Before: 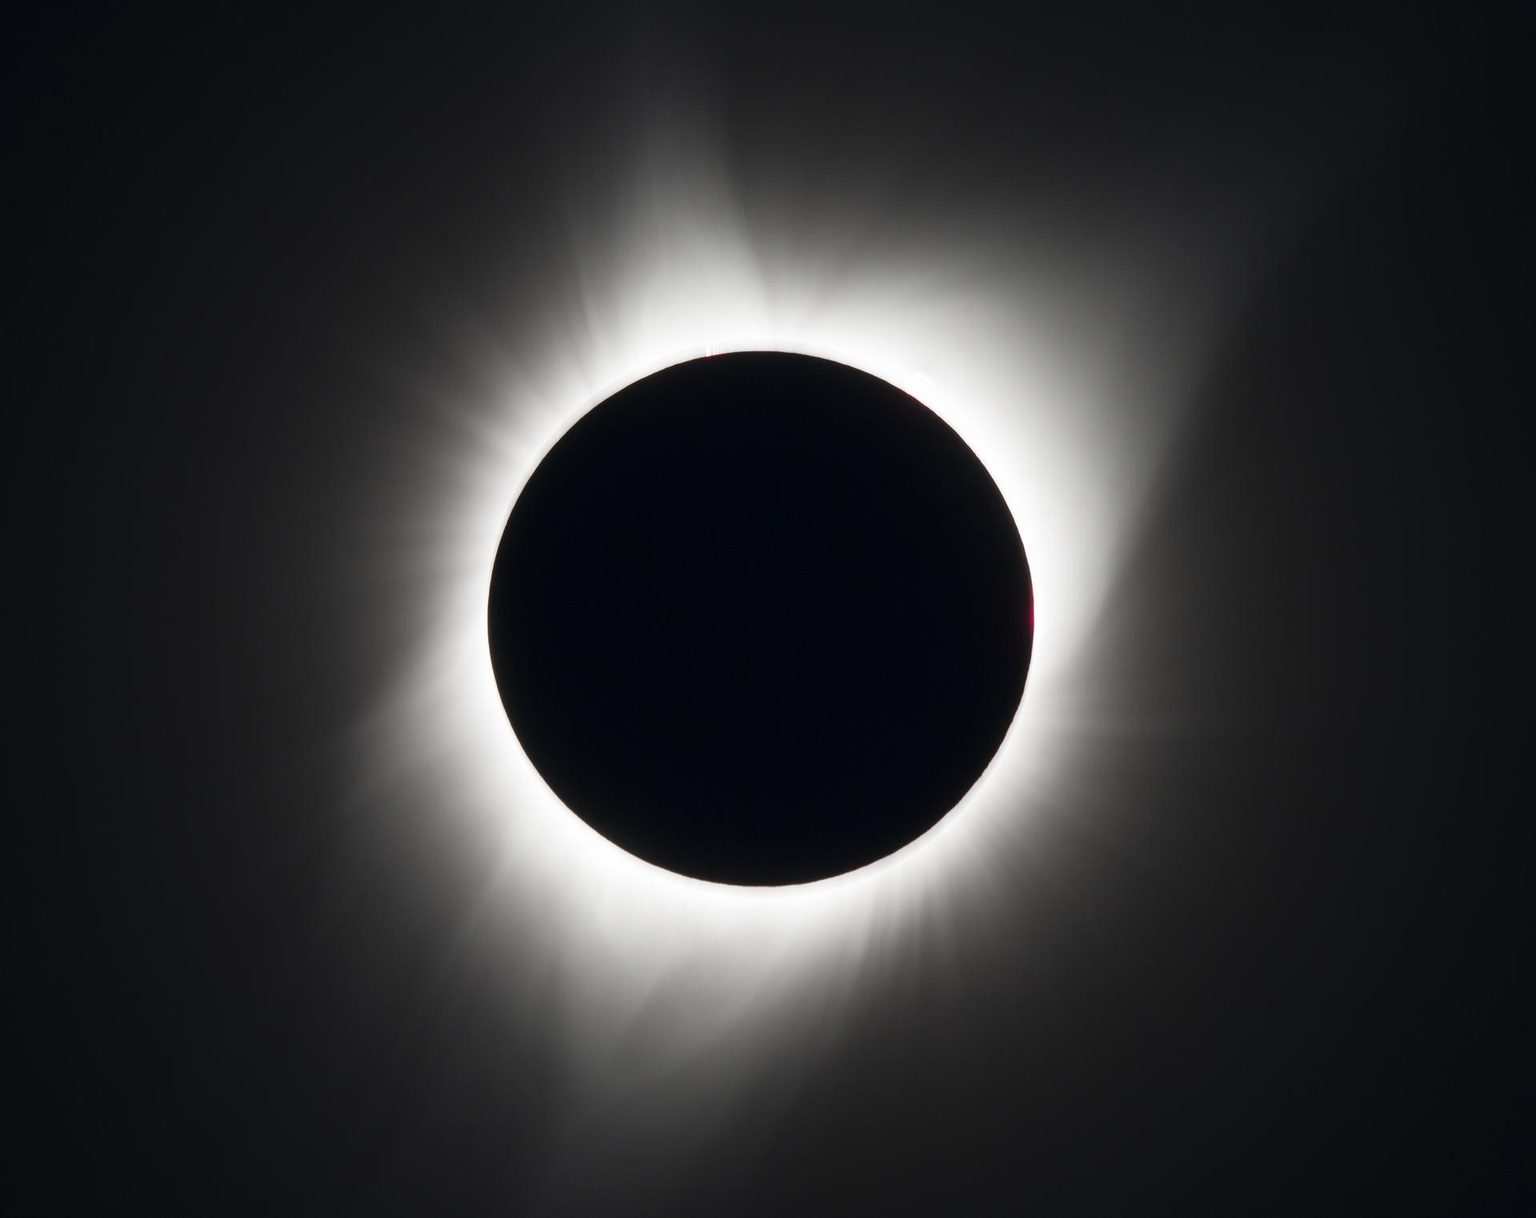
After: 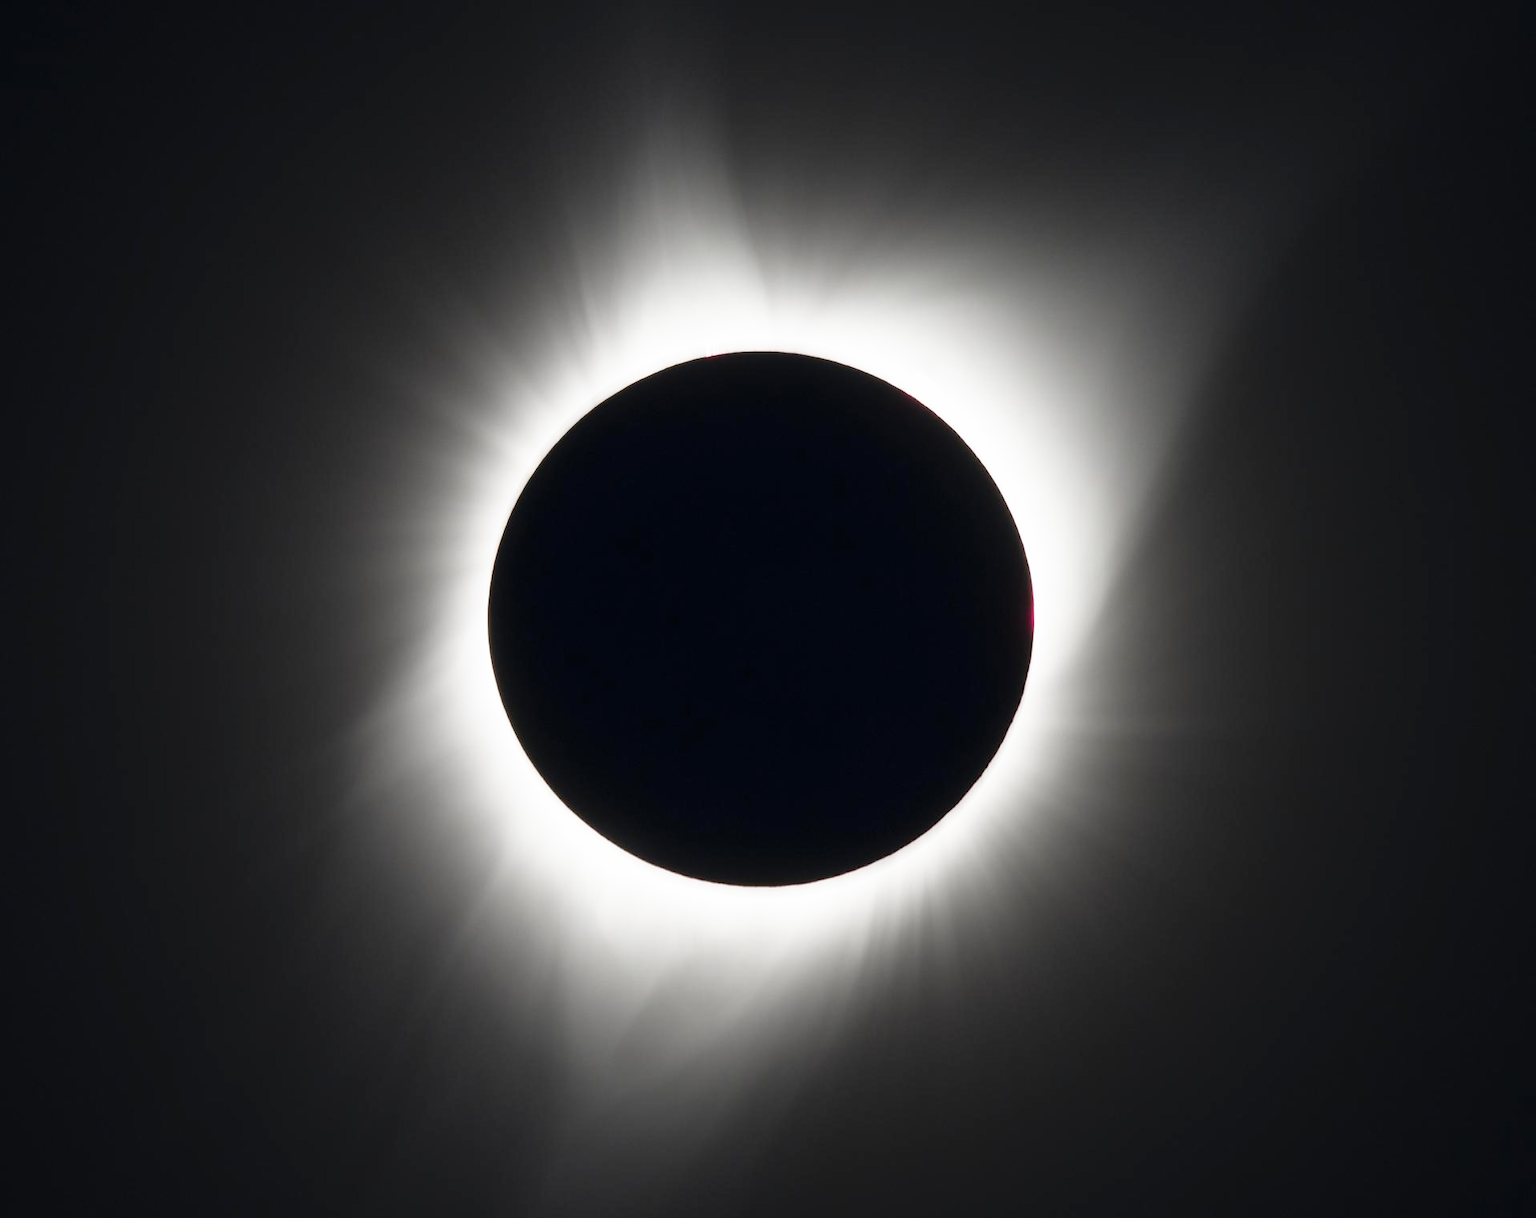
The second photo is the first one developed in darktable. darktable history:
tone curve: curves: ch0 [(0, 0) (0.389, 0.458) (0.745, 0.82) (0.849, 0.917) (0.919, 0.969) (1, 1)]; ch1 [(0, 0) (0.437, 0.404) (0.5, 0.5) (0.529, 0.55) (0.58, 0.6) (0.616, 0.649) (1, 1)]; ch2 [(0, 0) (0.442, 0.428) (0.5, 0.5) (0.525, 0.543) (0.585, 0.62) (1, 1)], preserve colors none
